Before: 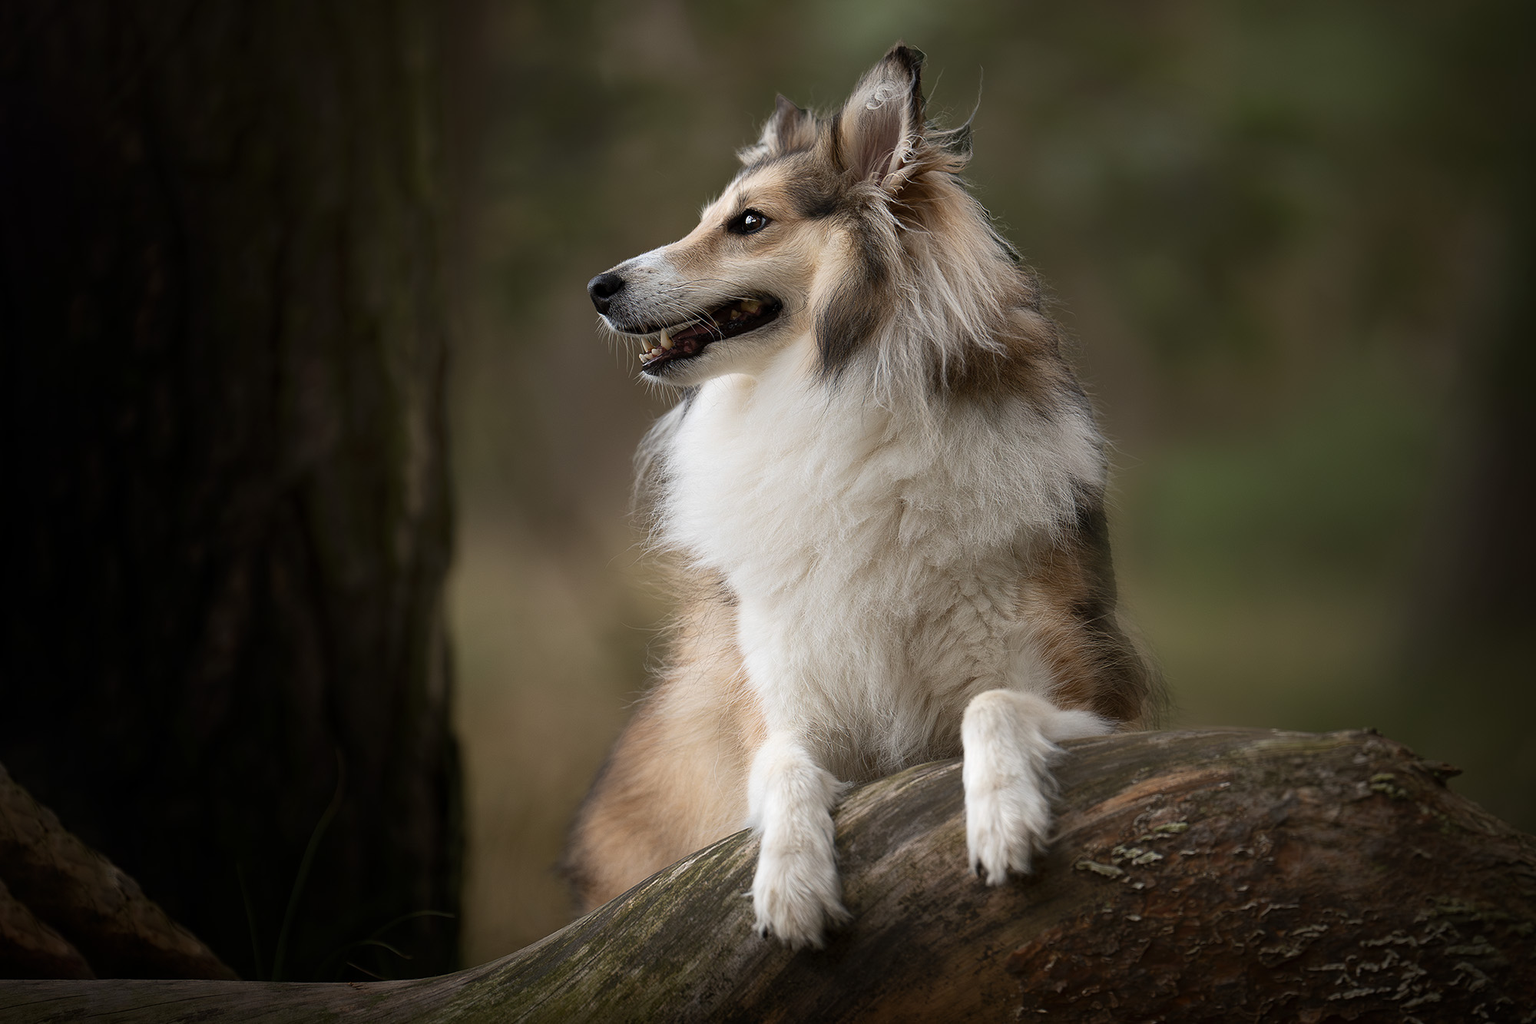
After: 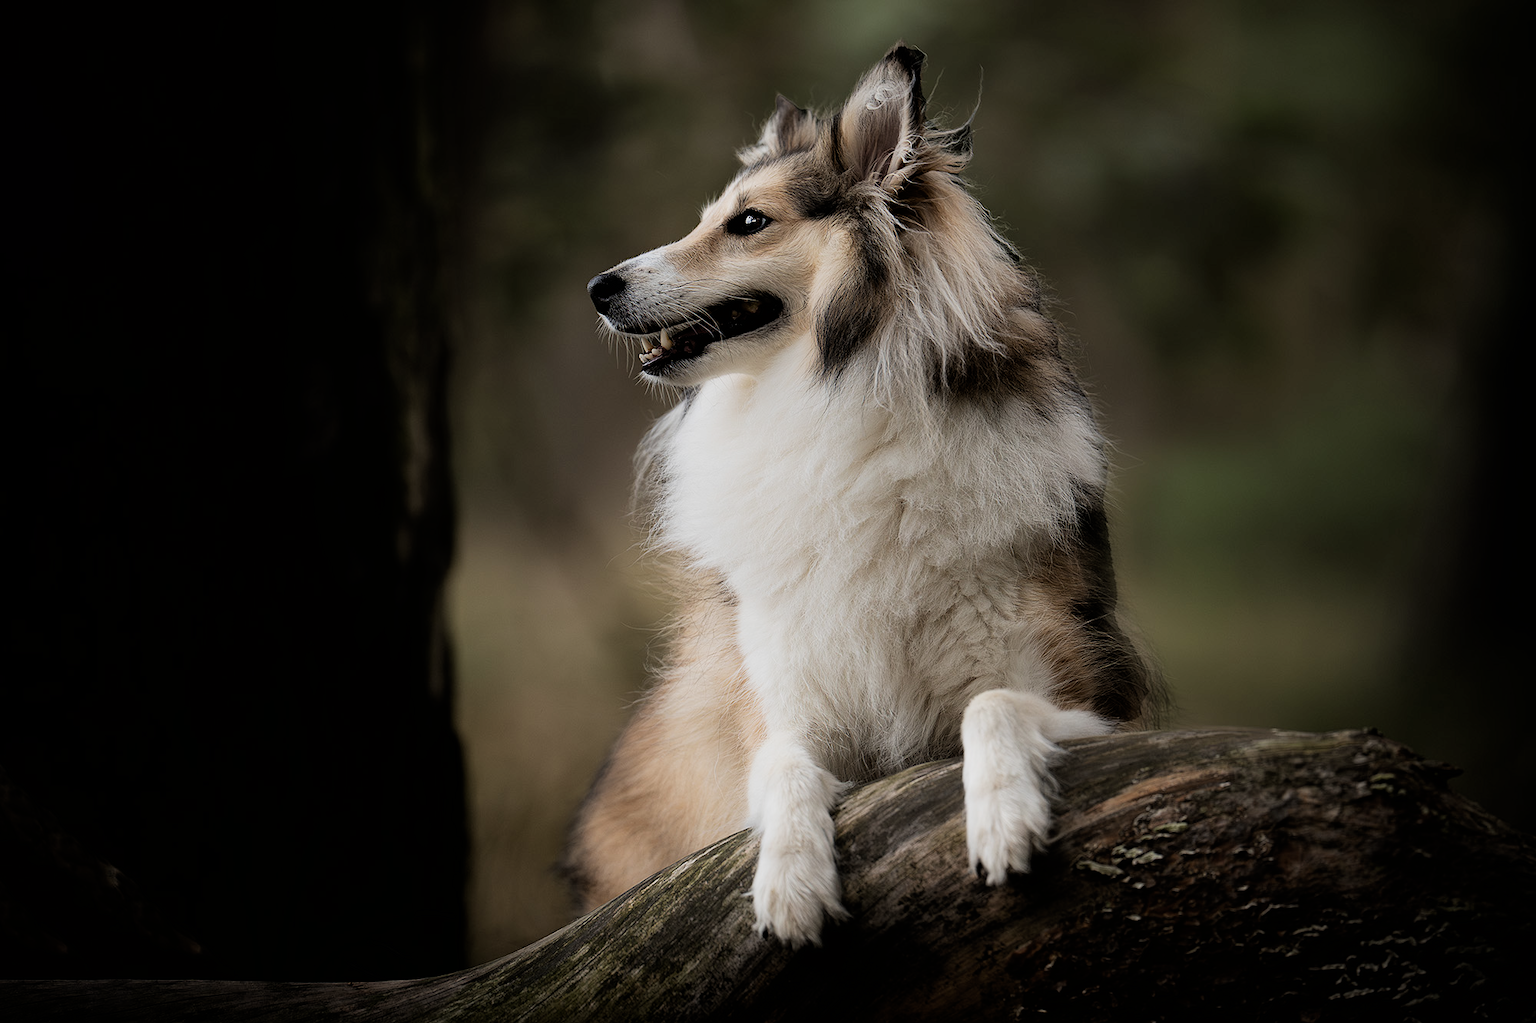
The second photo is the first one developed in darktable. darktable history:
filmic rgb: black relative exposure -5.07 EV, white relative exposure 3.5 EV, hardness 3.16, contrast 1.183, highlights saturation mix -49.28%
